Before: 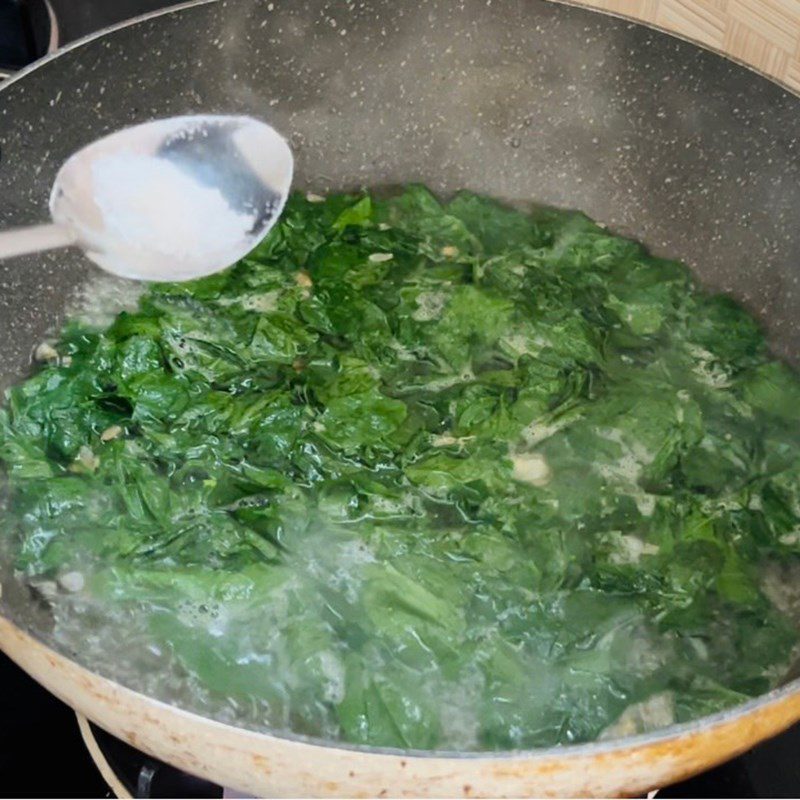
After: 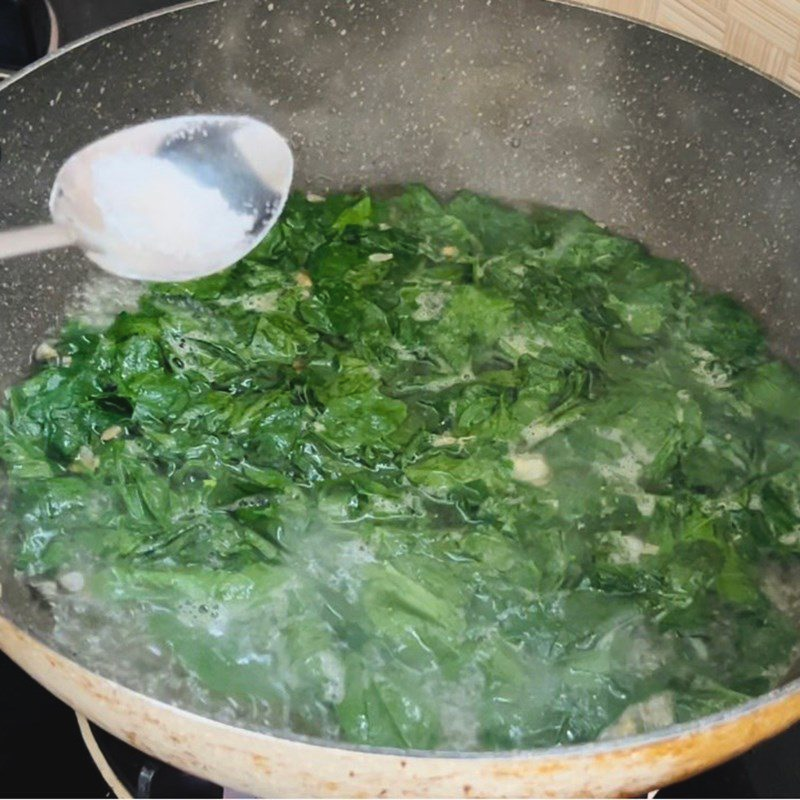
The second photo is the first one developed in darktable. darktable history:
exposure: black level correction -0.004, exposure 0.052 EV, compensate highlight preservation false
